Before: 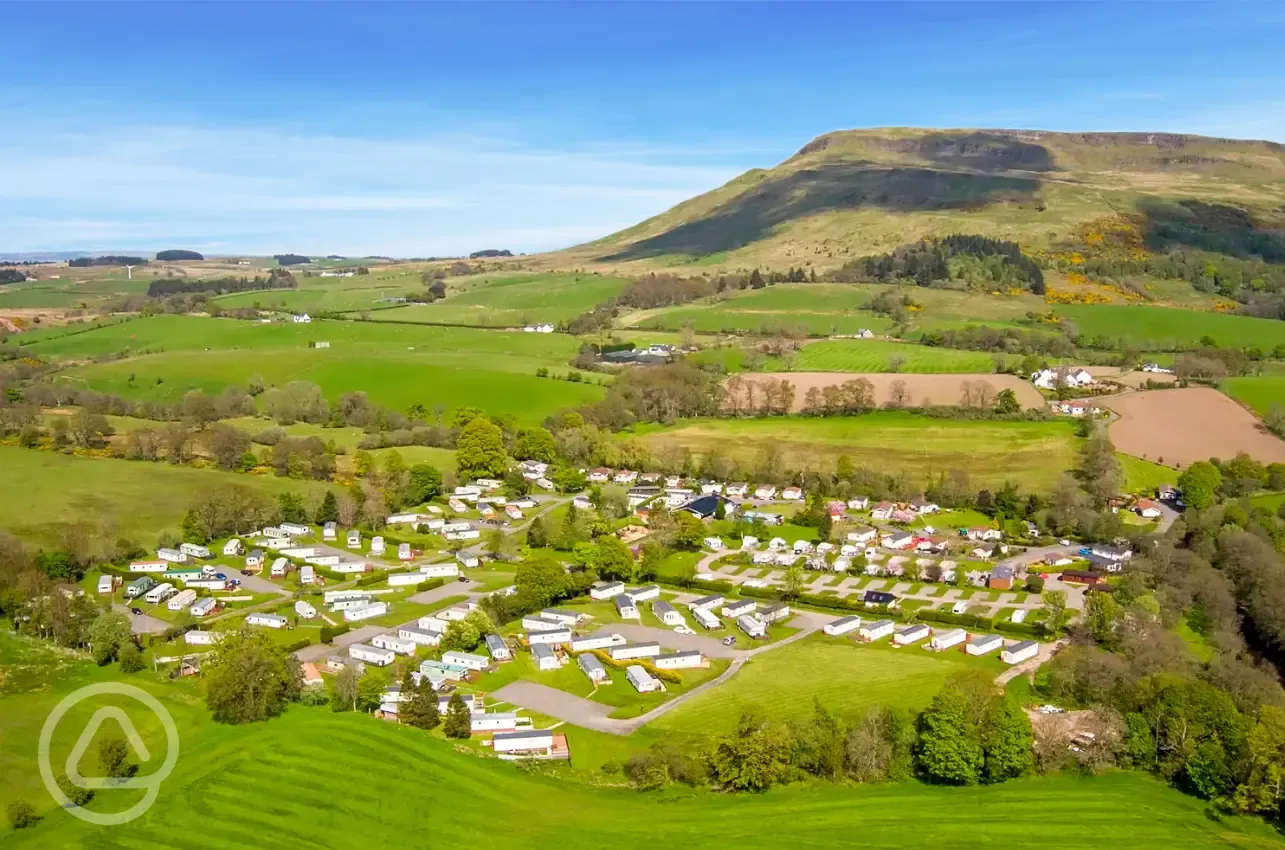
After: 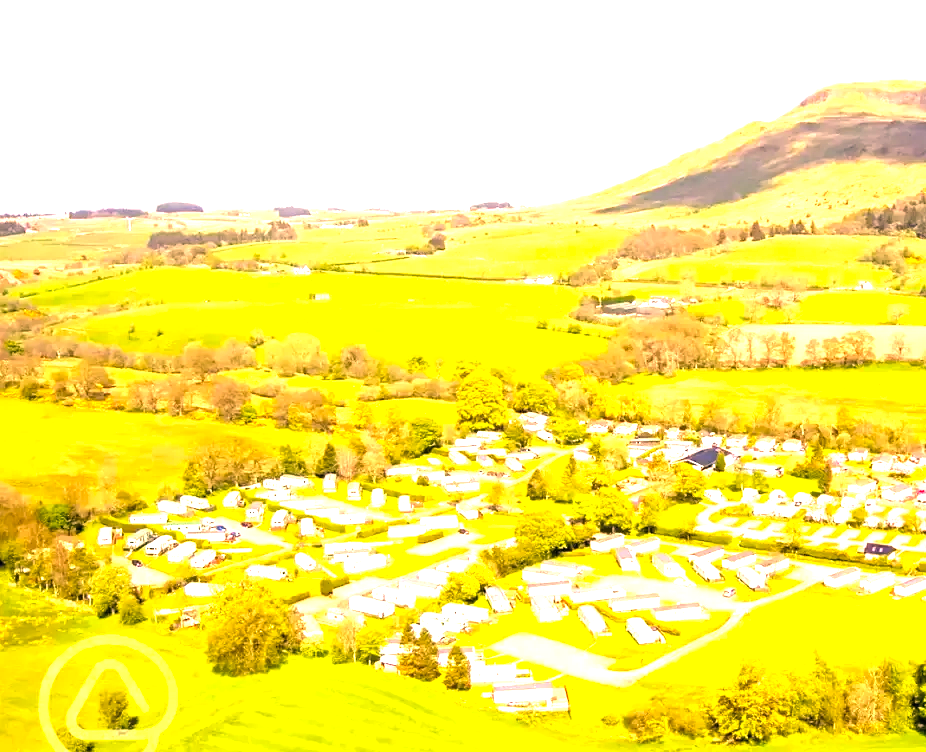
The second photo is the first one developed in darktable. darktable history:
color correction: highlights a* 22.07, highlights b* 22.41
exposure: black level correction 0, exposure 1.199 EV, compensate exposure bias true, compensate highlight preservation false
color balance rgb: perceptual saturation grading › global saturation 0.133%, saturation formula JzAzBz (2021)
crop: top 5.752%, right 27.909%, bottom 5.743%
tone equalizer: -8 EV -0.78 EV, -7 EV -0.713 EV, -6 EV -0.602 EV, -5 EV -0.412 EV, -3 EV 0.379 EV, -2 EV 0.6 EV, -1 EV 0.69 EV, +0 EV 0.744 EV
